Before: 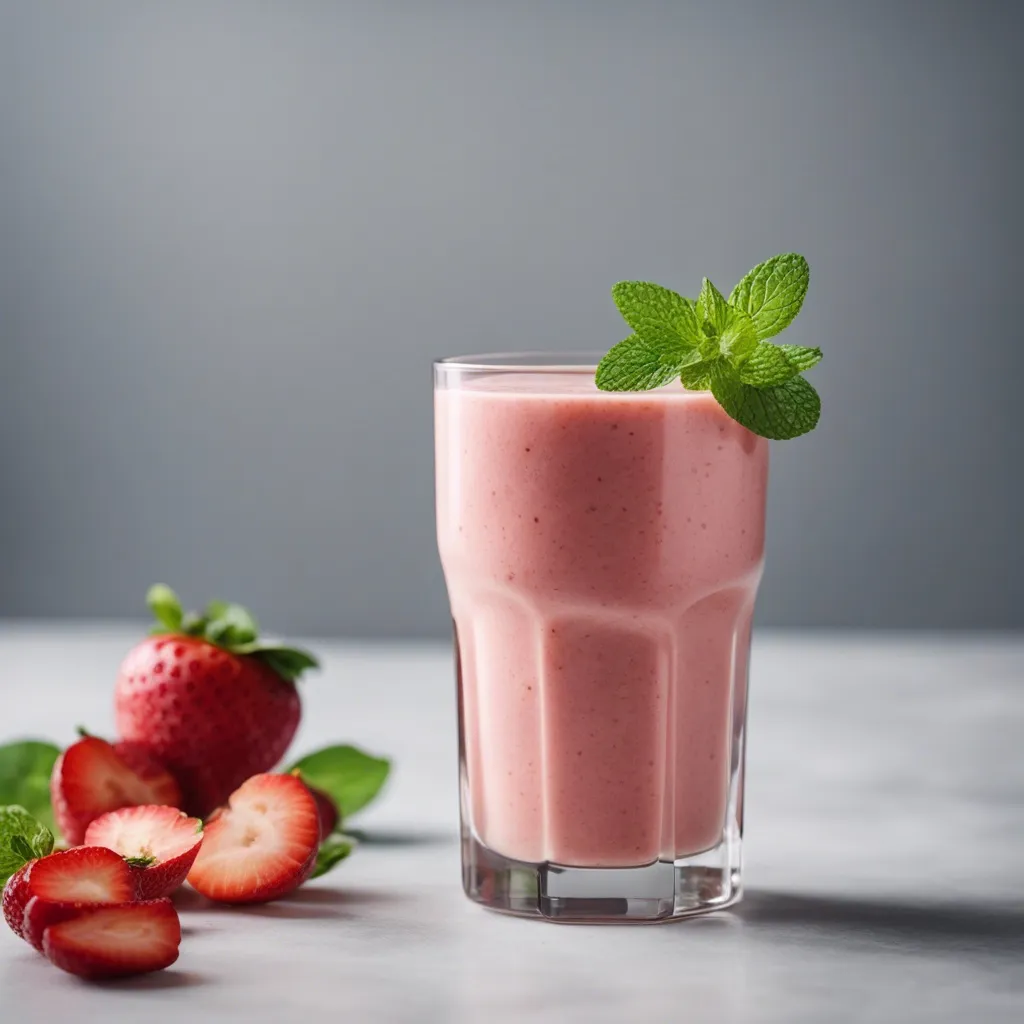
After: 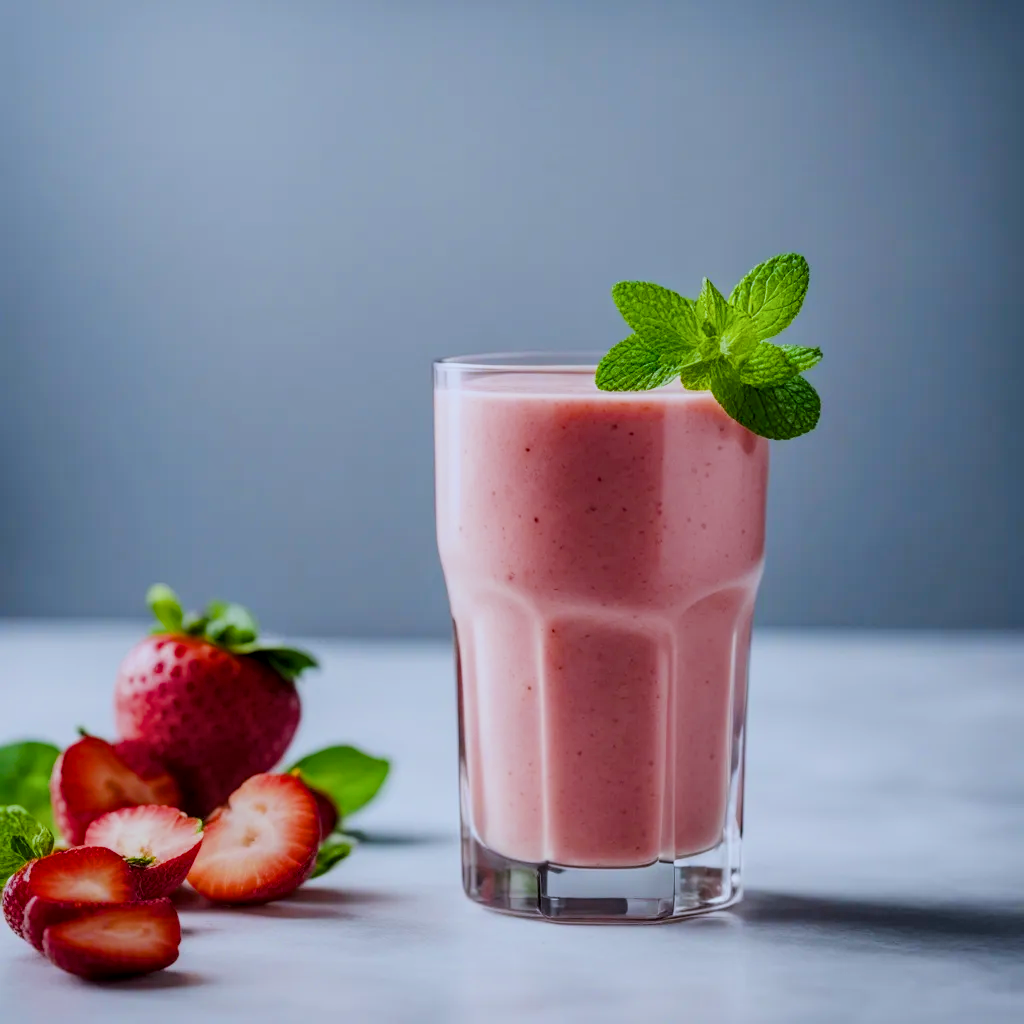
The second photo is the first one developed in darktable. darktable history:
color calibration "scene-referred default": x 0.367, y 0.376, temperature 4372.25 K
filmic rgb "scene-referred default": black relative exposure -7.65 EV, white relative exposure 4.56 EV, hardness 3.61
local contrast: detail 130%
color balance rgb: linear chroma grading › global chroma 15%, perceptual saturation grading › global saturation 30%
color zones: curves: ch0 [(0.068, 0.464) (0.25, 0.5) (0.48, 0.508) (0.75, 0.536) (0.886, 0.476) (0.967, 0.456)]; ch1 [(0.066, 0.456) (0.25, 0.5) (0.616, 0.508) (0.746, 0.56) (0.934, 0.444)]
